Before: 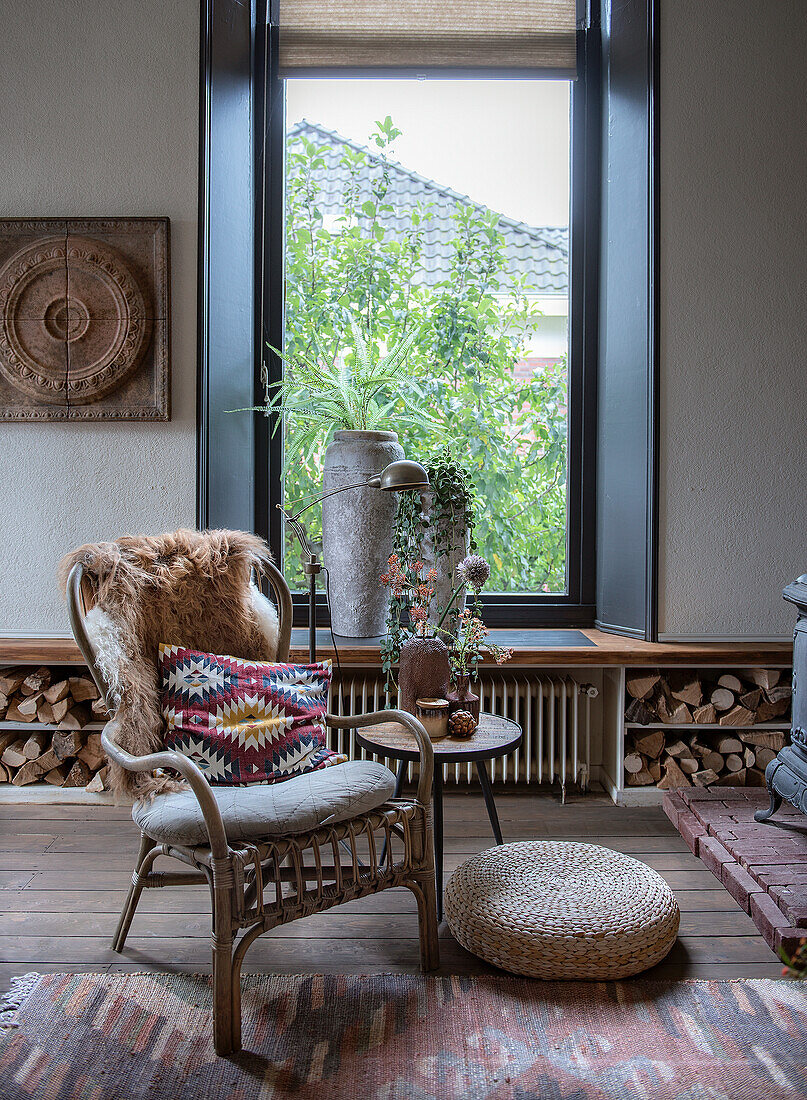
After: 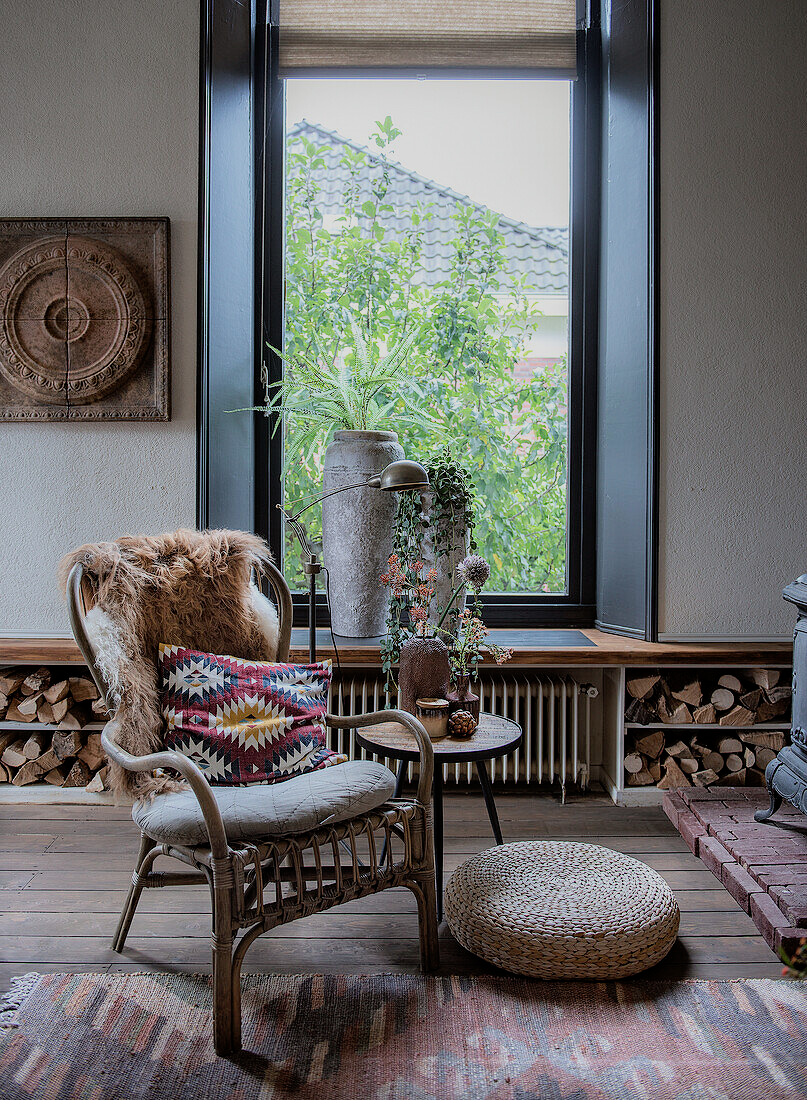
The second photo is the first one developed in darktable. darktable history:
filmic rgb: black relative exposure -7.98 EV, white relative exposure 3.79 EV, hardness 4.39
